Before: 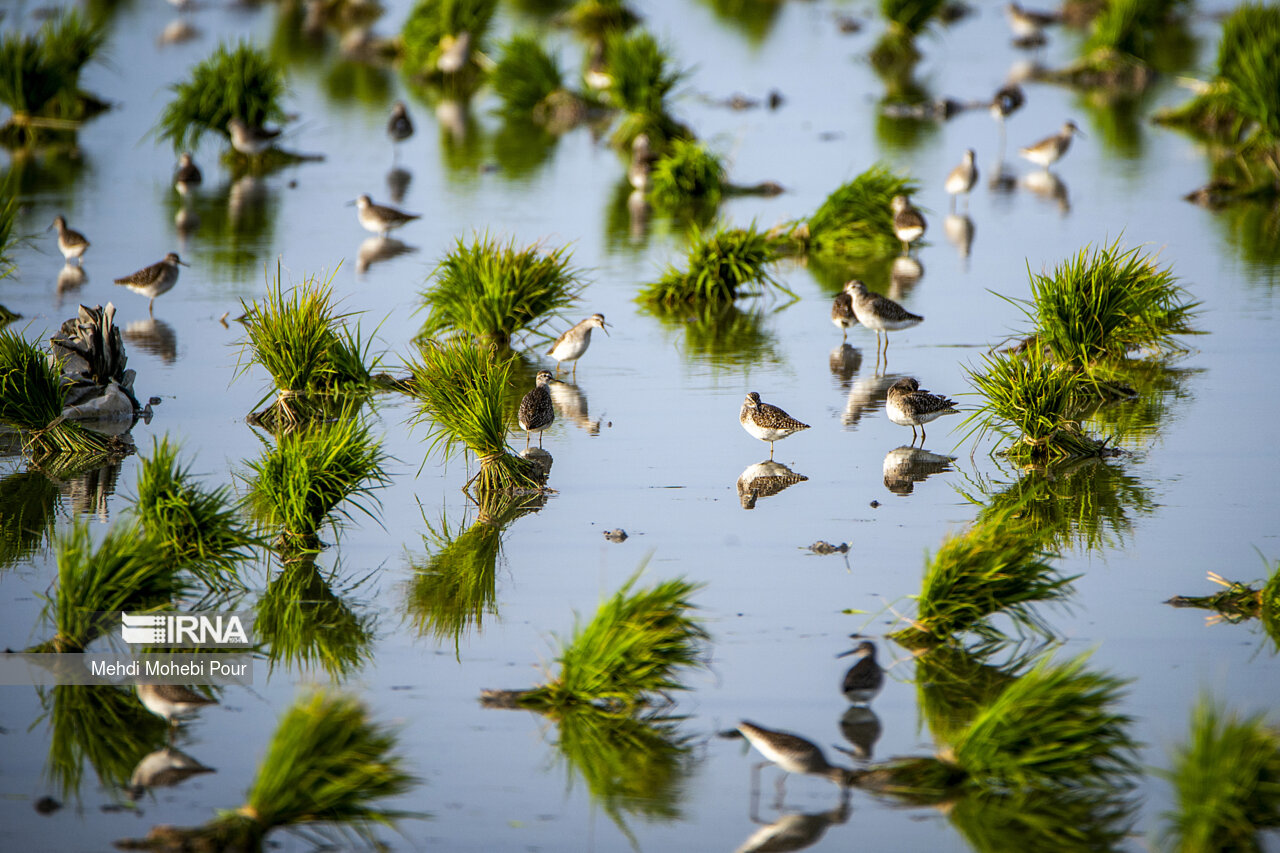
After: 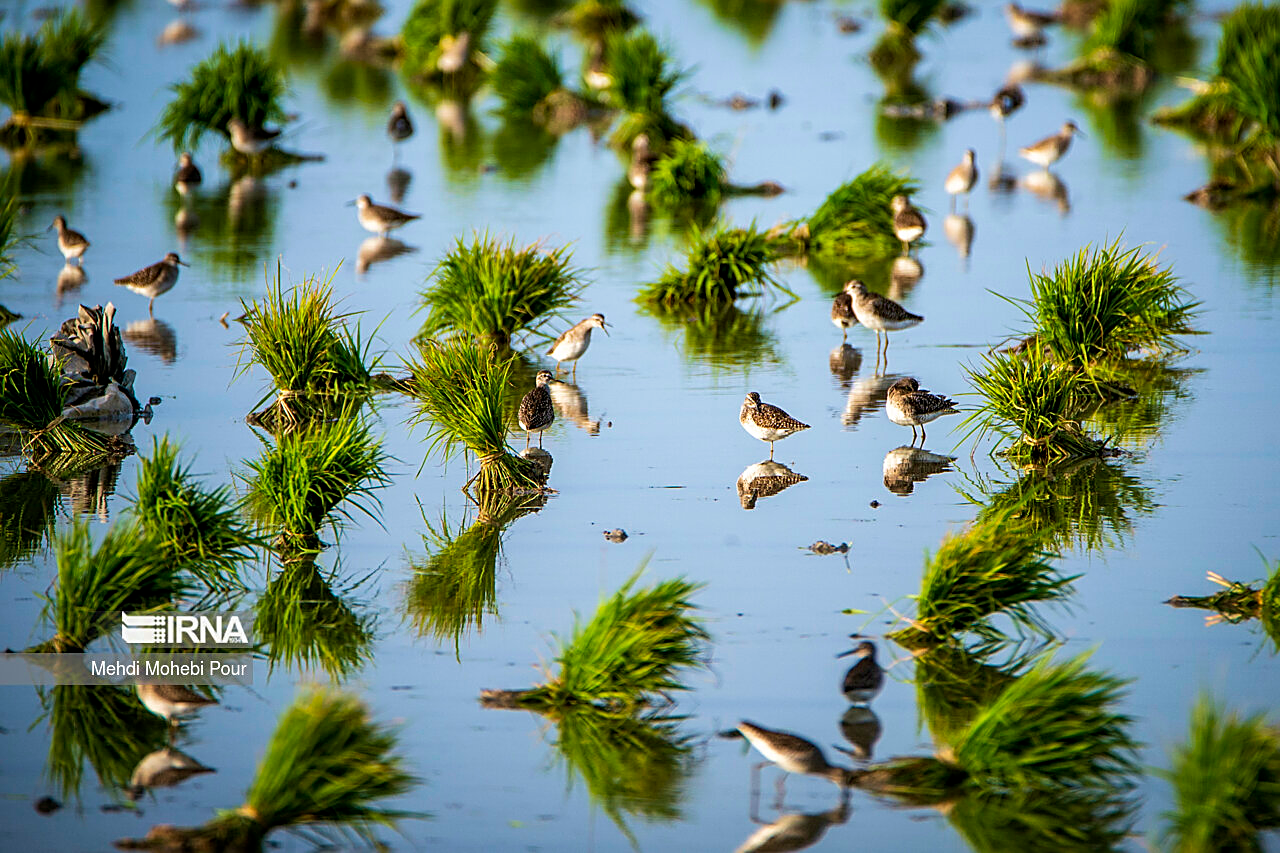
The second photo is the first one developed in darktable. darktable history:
sharpen: on, module defaults
velvia: strength 45%
